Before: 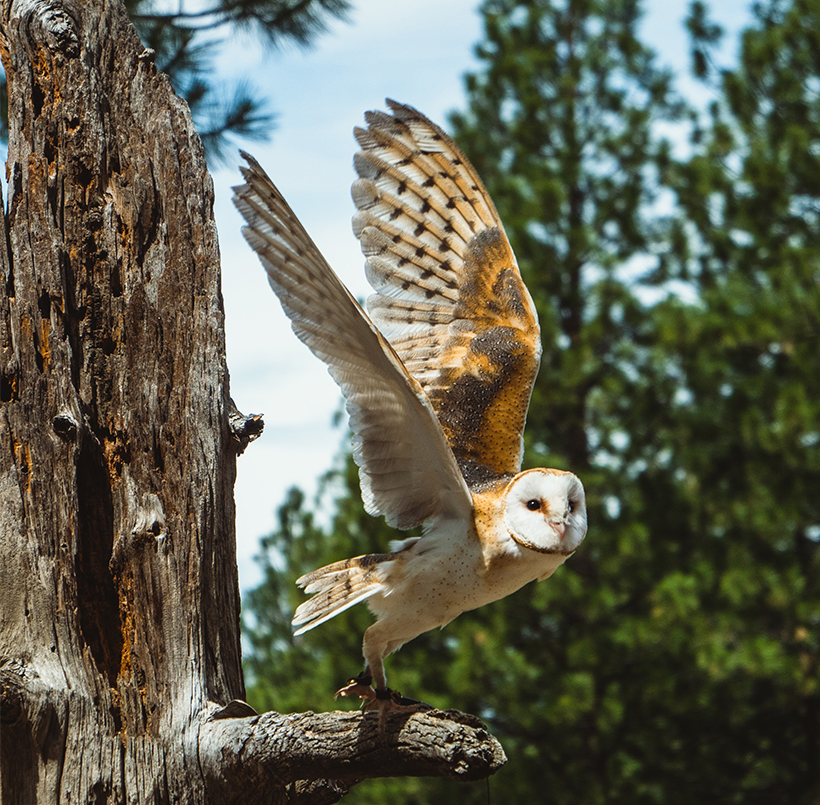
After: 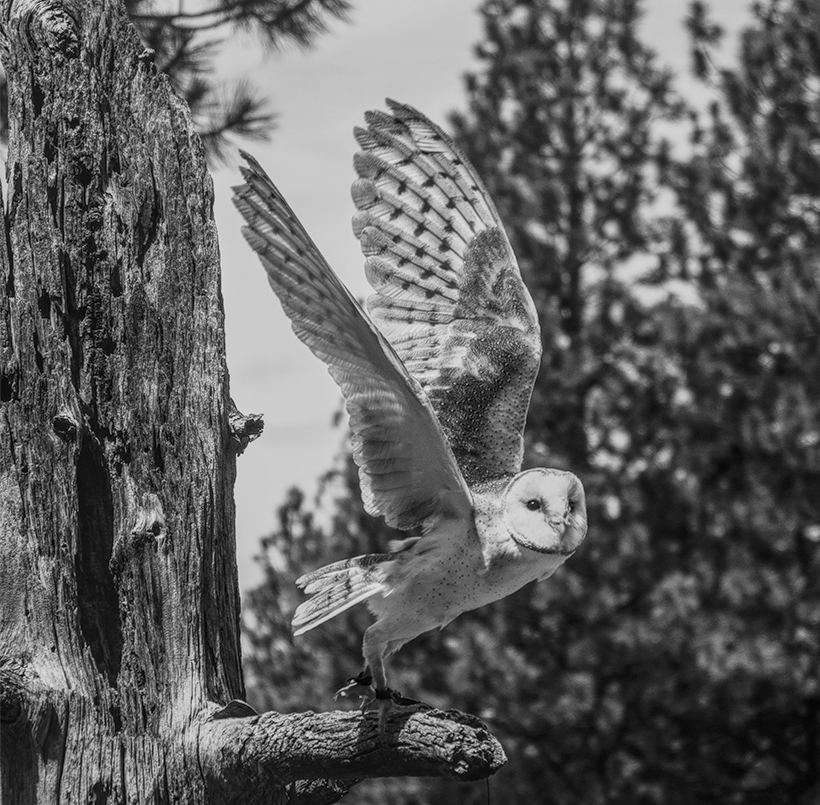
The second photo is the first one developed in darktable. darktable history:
local contrast: highlights 74%, shadows 55%, detail 176%, midtone range 0.207
color correction: highlights a* -1.43, highlights b* 10.12, shadows a* 0.395, shadows b* 19.35
monochrome: a 30.25, b 92.03
sigmoid: contrast 1.22, skew 0.65
